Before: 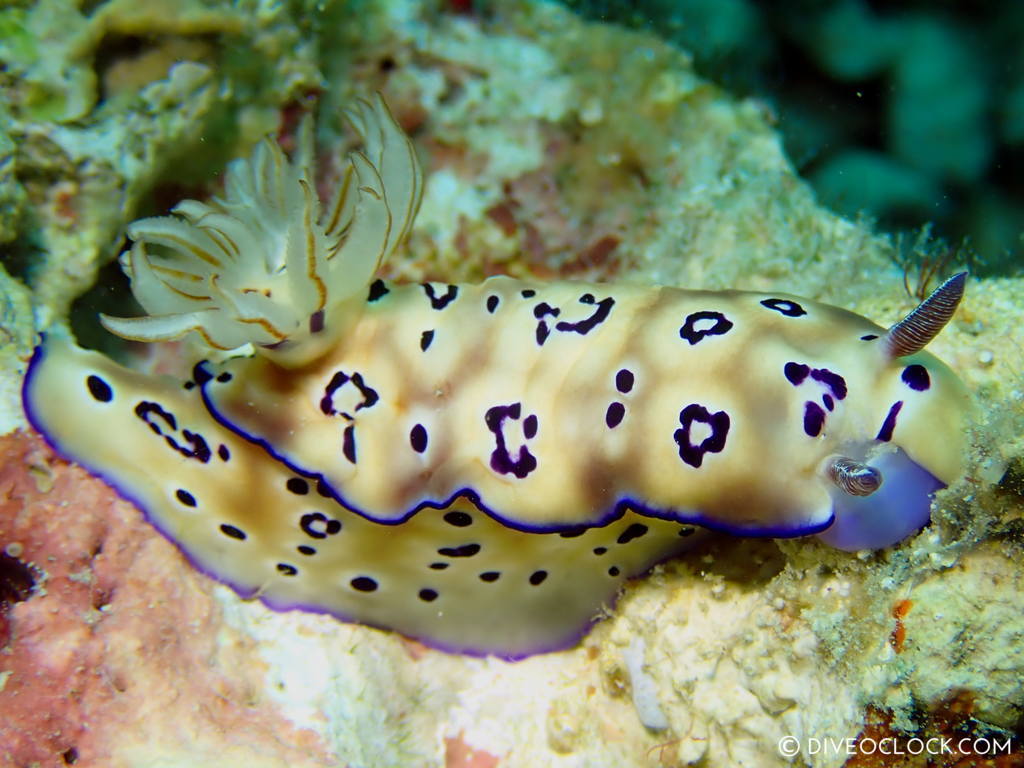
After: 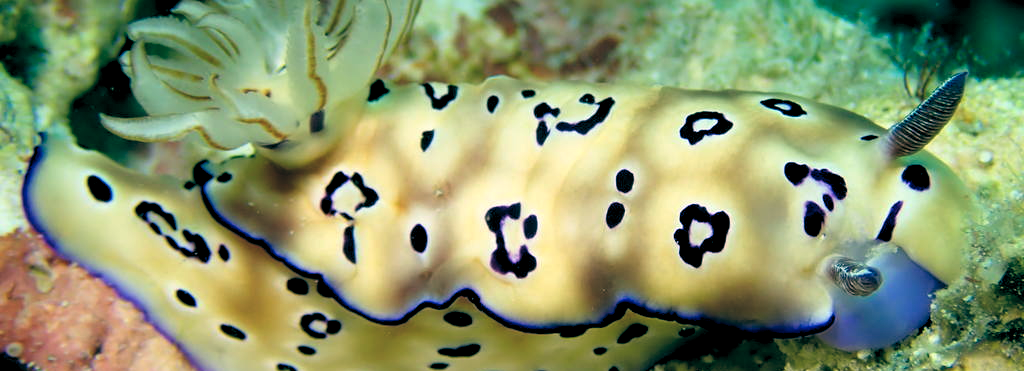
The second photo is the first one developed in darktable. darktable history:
rgb levels: levels [[0.01, 0.419, 0.839], [0, 0.5, 1], [0, 0.5, 1]]
color balance: lift [1.005, 0.99, 1.007, 1.01], gamma [1, 0.979, 1.011, 1.021], gain [0.923, 1.098, 1.025, 0.902], input saturation 90.45%, contrast 7.73%, output saturation 105.91%
crop and rotate: top 26.056%, bottom 25.543%
